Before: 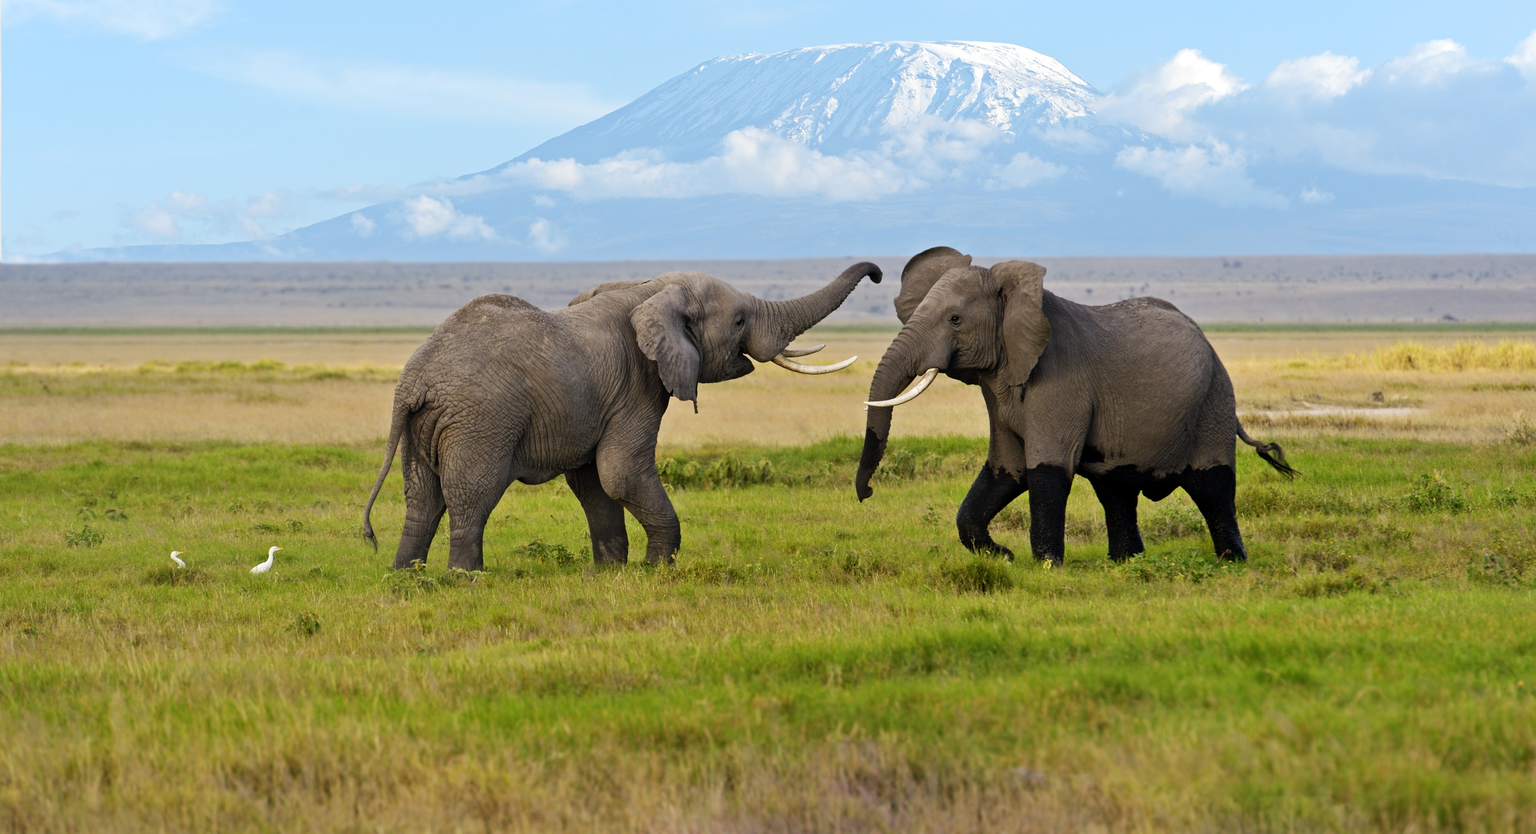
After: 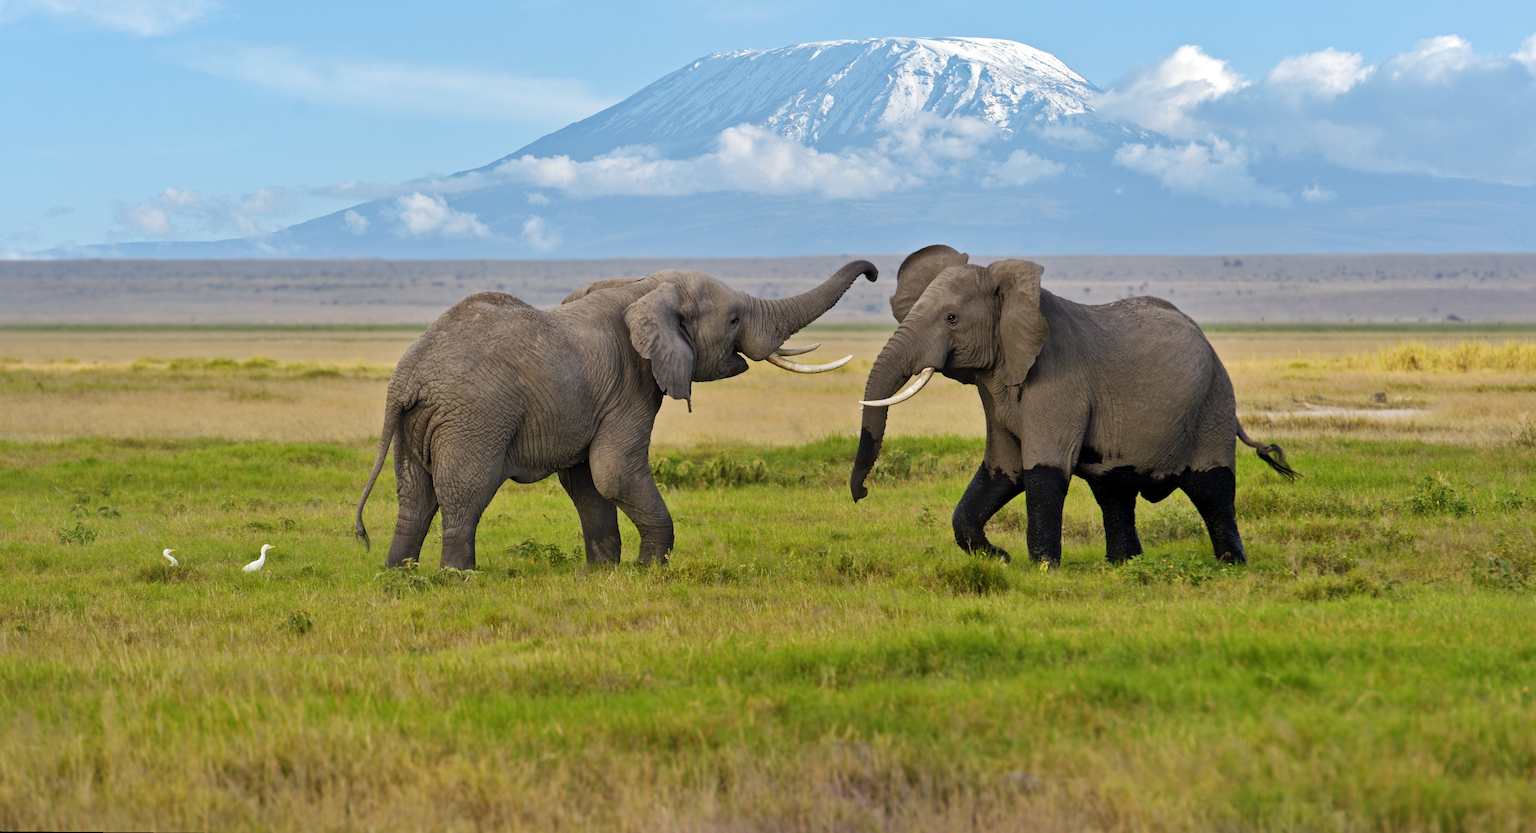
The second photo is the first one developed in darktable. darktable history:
rotate and perspective: rotation 0.192°, lens shift (horizontal) -0.015, crop left 0.005, crop right 0.996, crop top 0.006, crop bottom 0.99
shadows and highlights: on, module defaults
